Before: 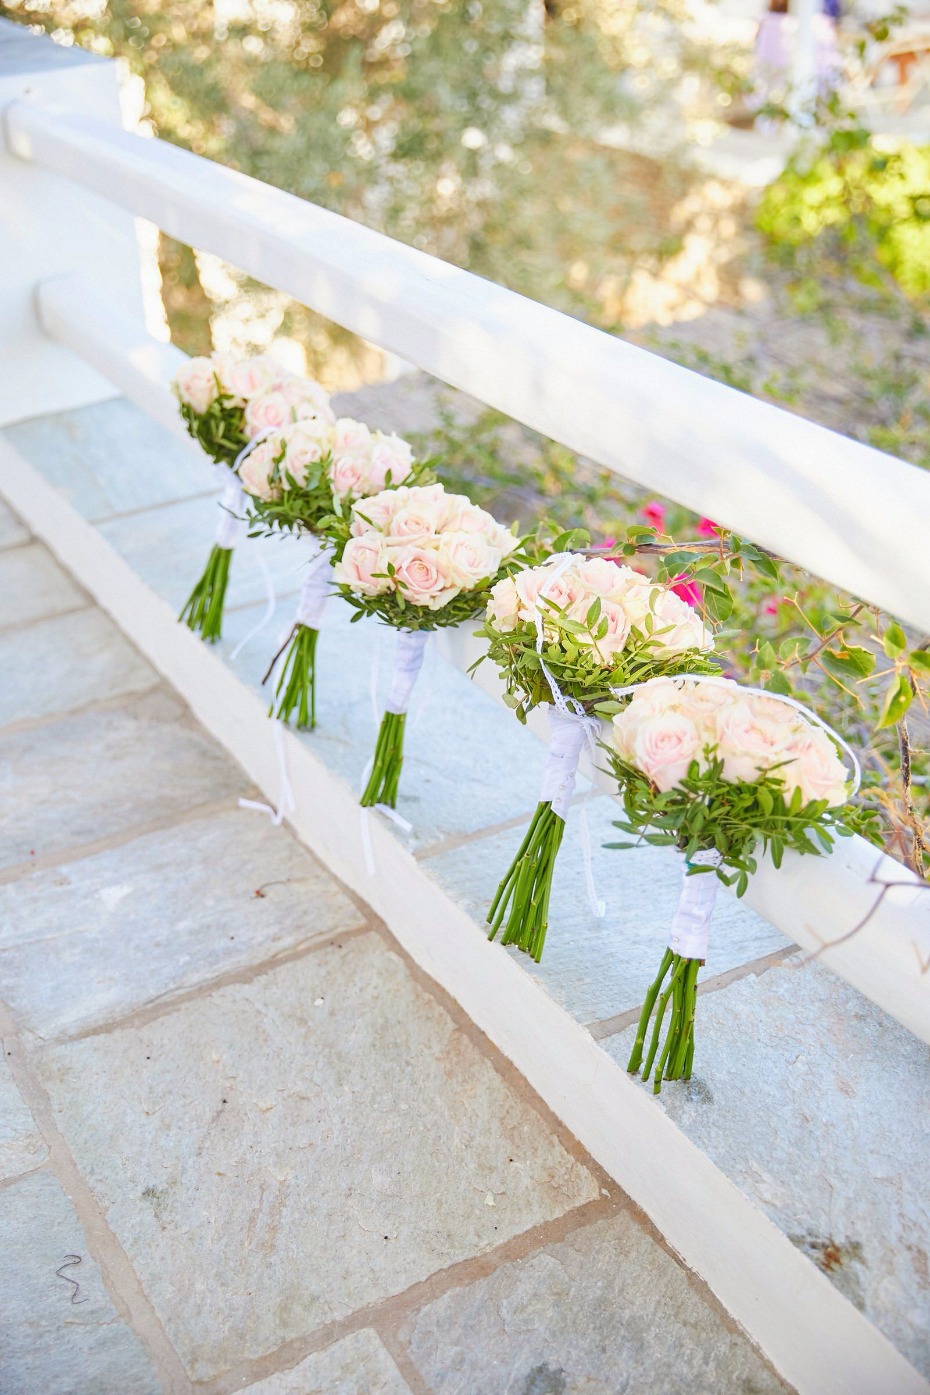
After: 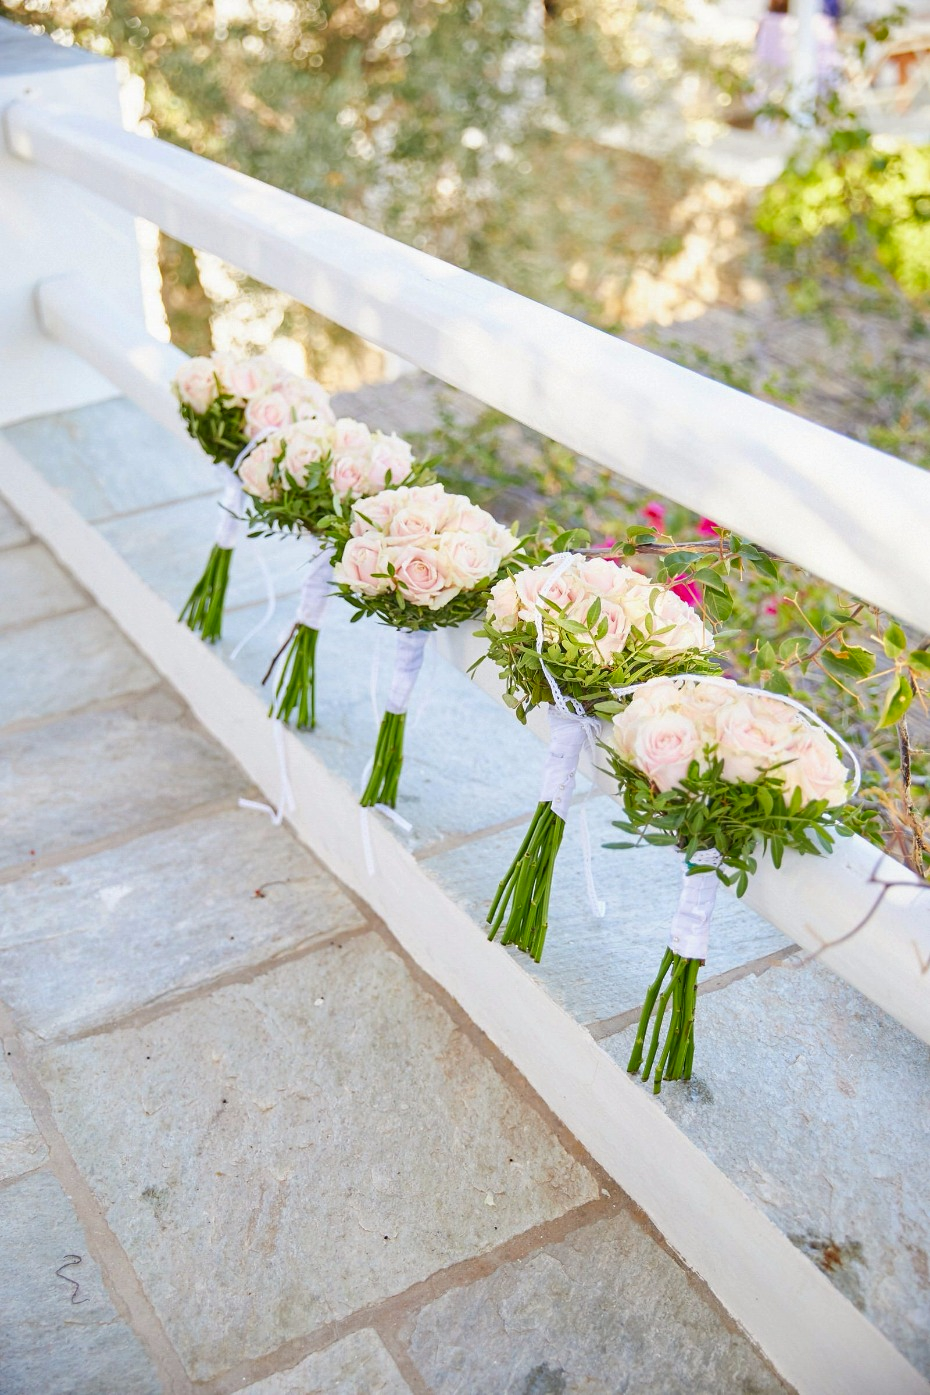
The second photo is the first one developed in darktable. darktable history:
contrast brightness saturation: brightness -0.093
